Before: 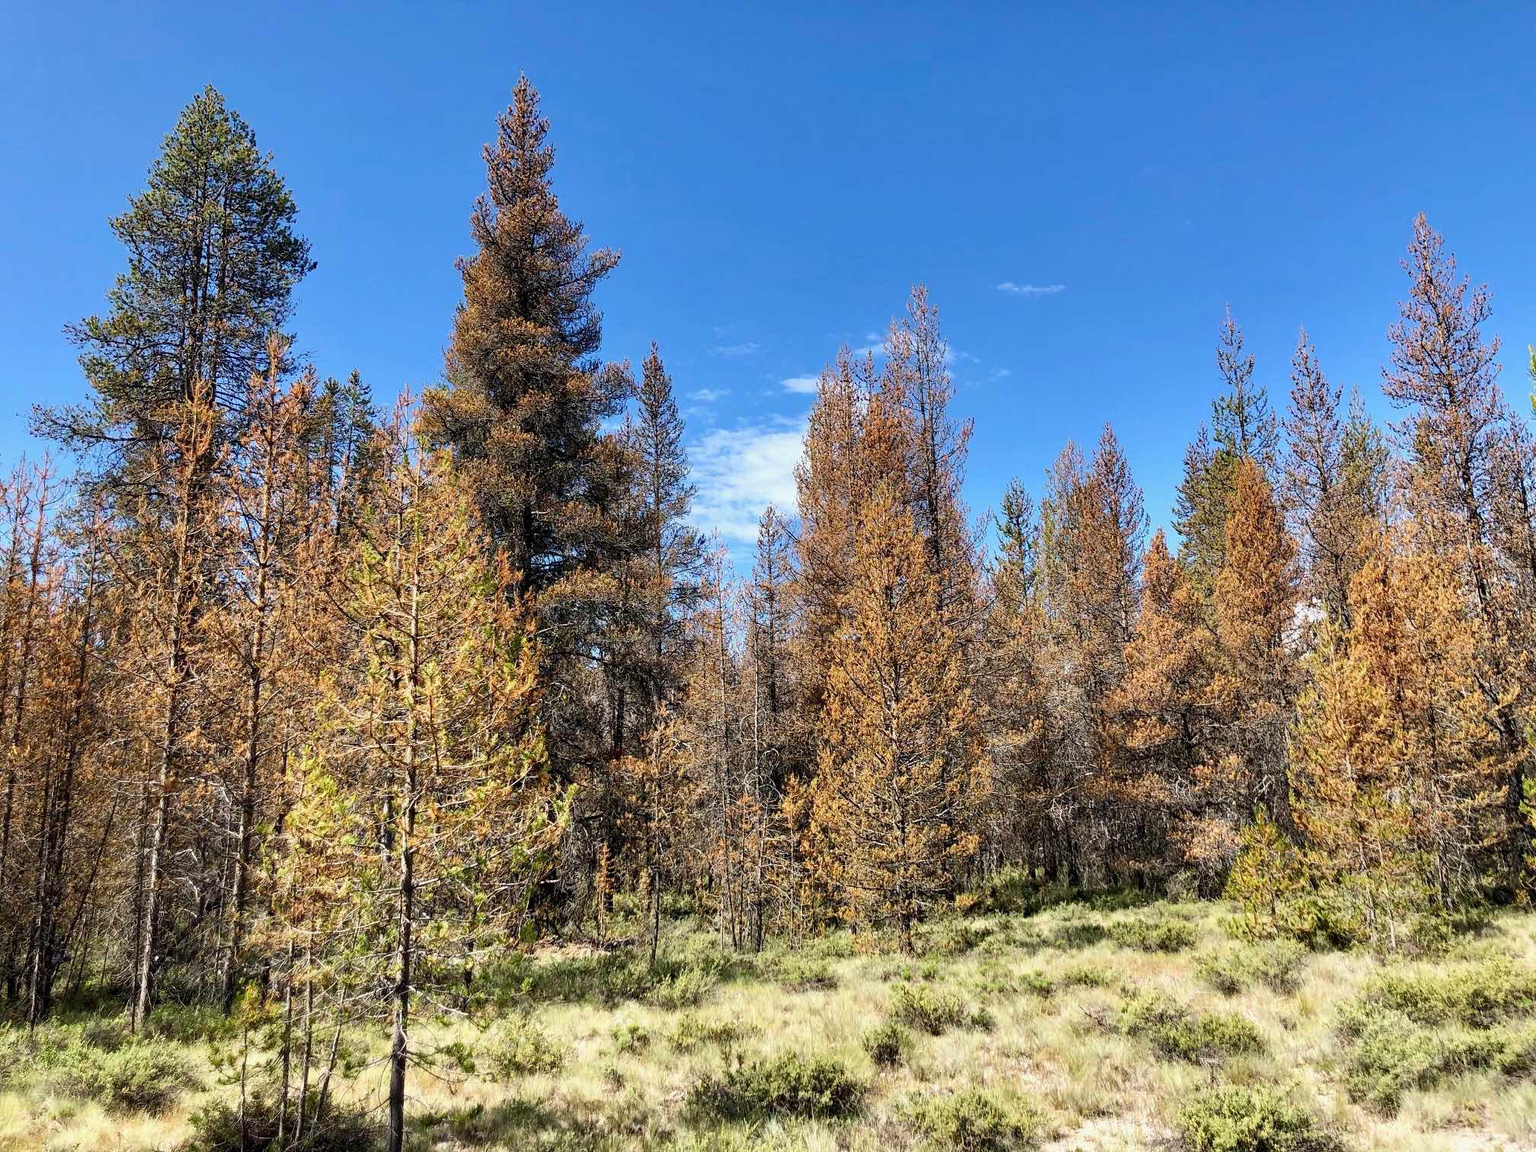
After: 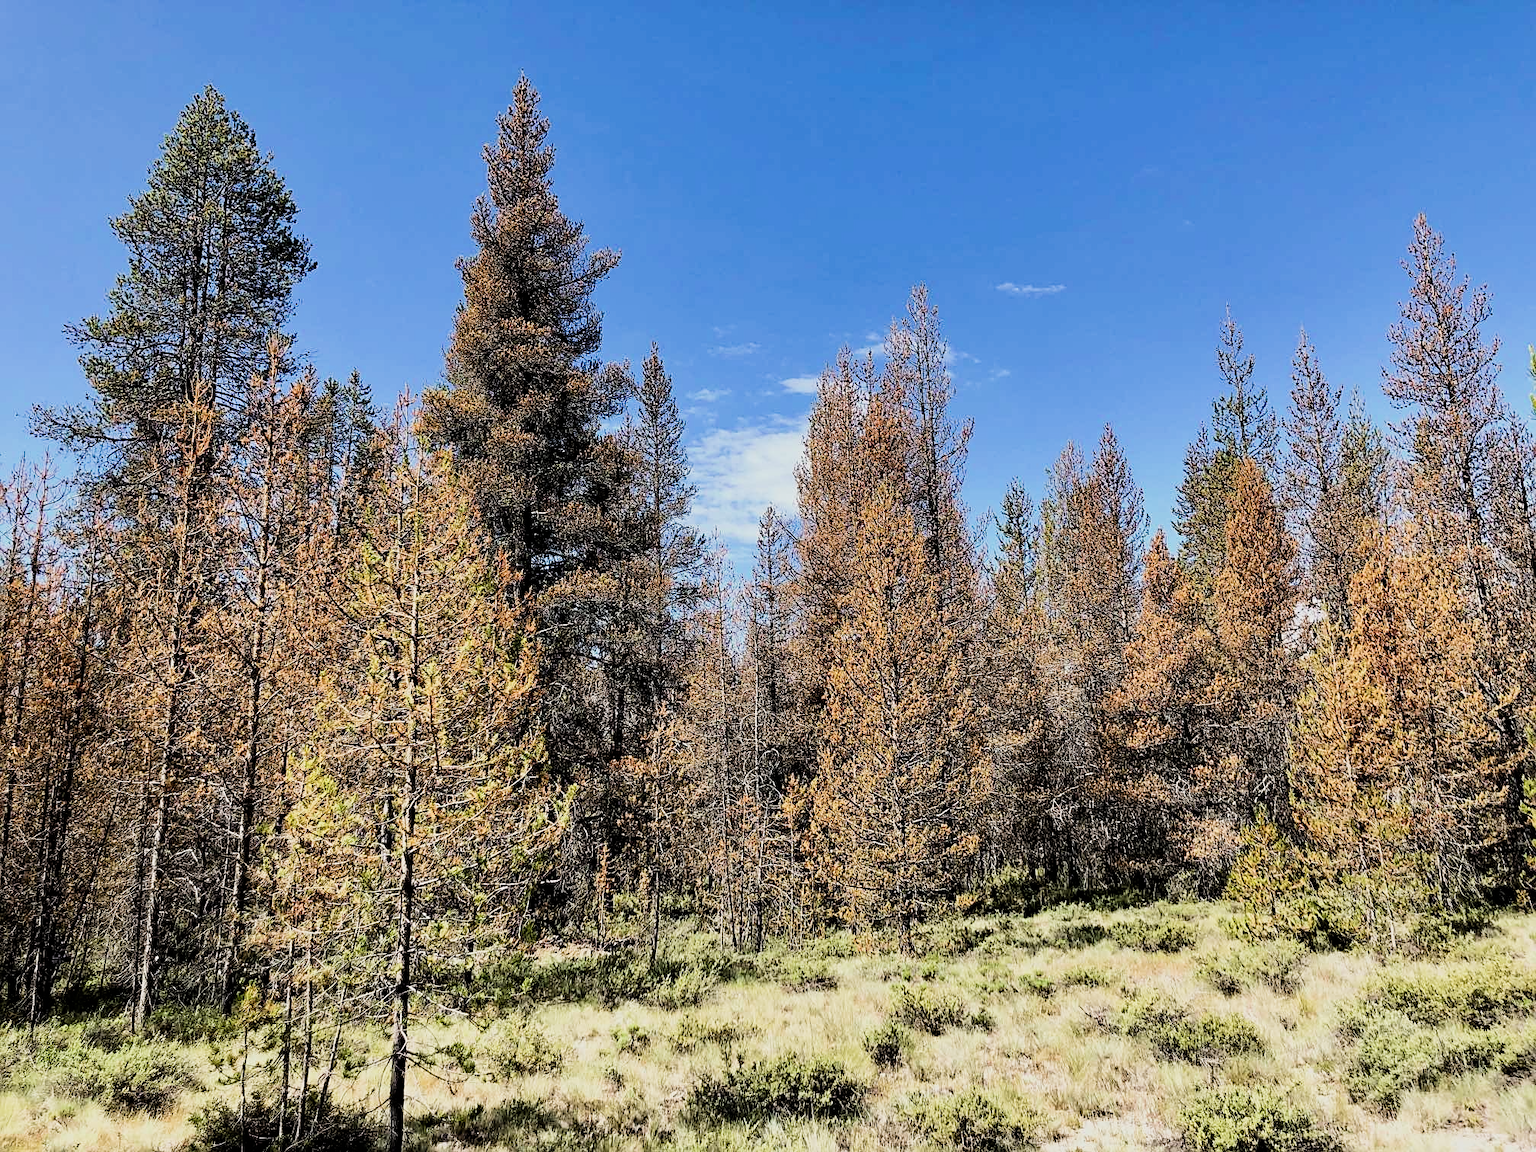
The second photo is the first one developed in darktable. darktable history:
filmic rgb: black relative exposure -5 EV, hardness 2.88, contrast 1.4, highlights saturation mix -30%
sharpen: on, module defaults
white balance: red 1, blue 1
